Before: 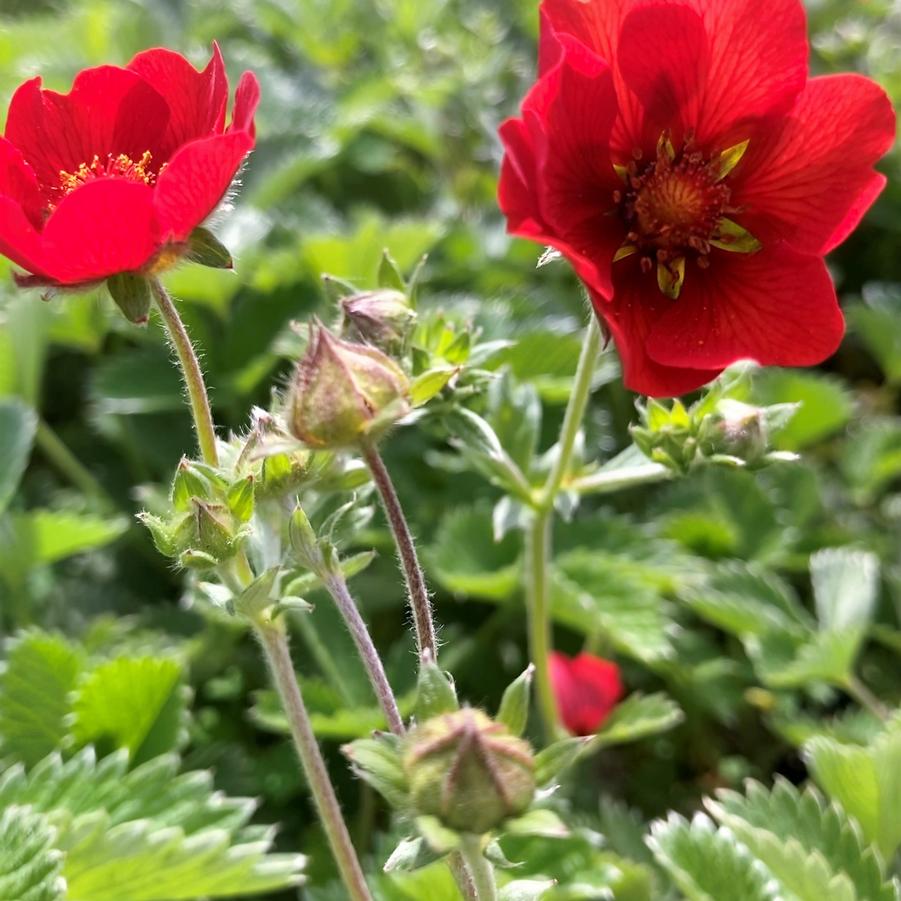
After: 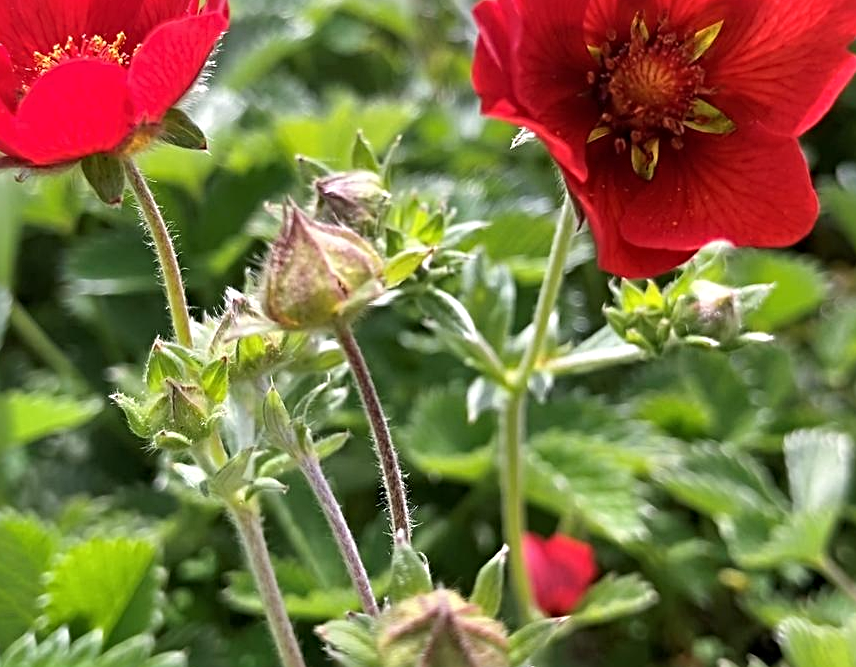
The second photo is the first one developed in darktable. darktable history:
shadows and highlights: white point adjustment 1, soften with gaussian
sharpen: radius 4
crop and rotate: left 2.991%, top 13.302%, right 1.981%, bottom 12.636%
